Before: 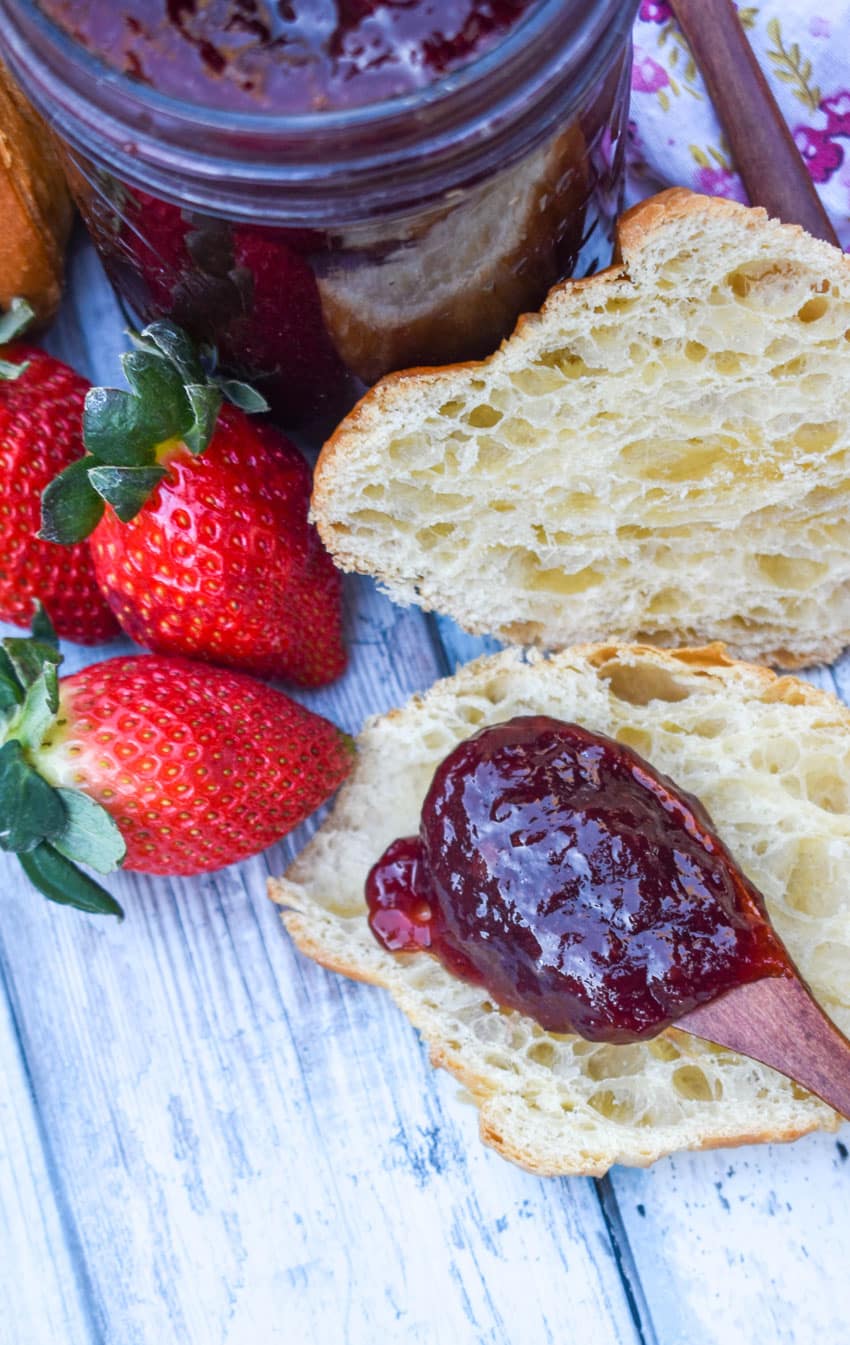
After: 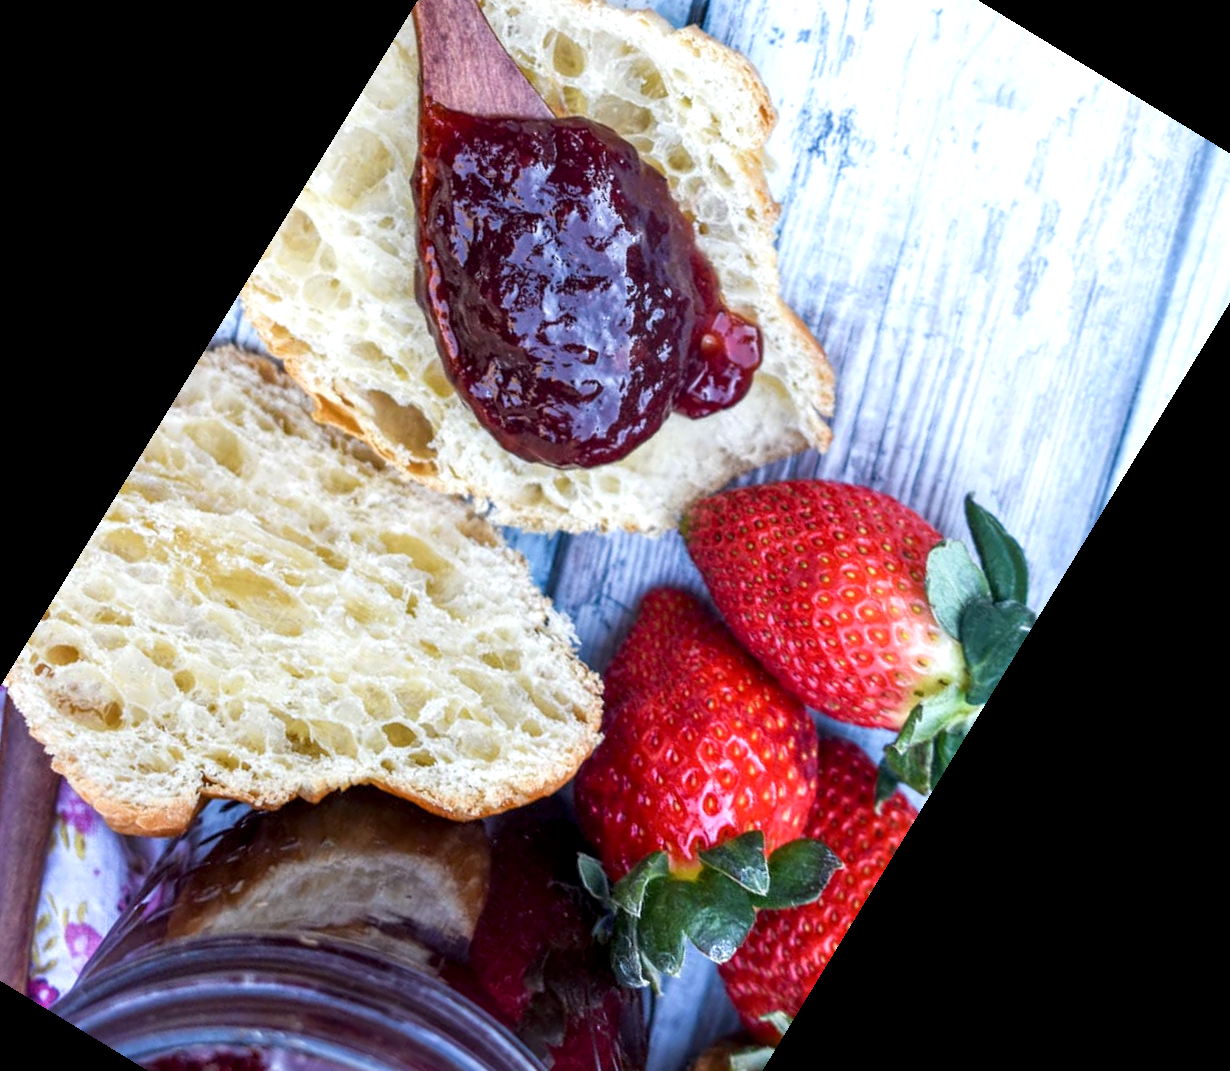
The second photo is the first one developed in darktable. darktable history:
crop and rotate: angle 148.68°, left 9.111%, top 15.603%, right 4.588%, bottom 17.041%
local contrast: highlights 123%, shadows 126%, detail 140%, midtone range 0.254
tone equalizer: on, module defaults
